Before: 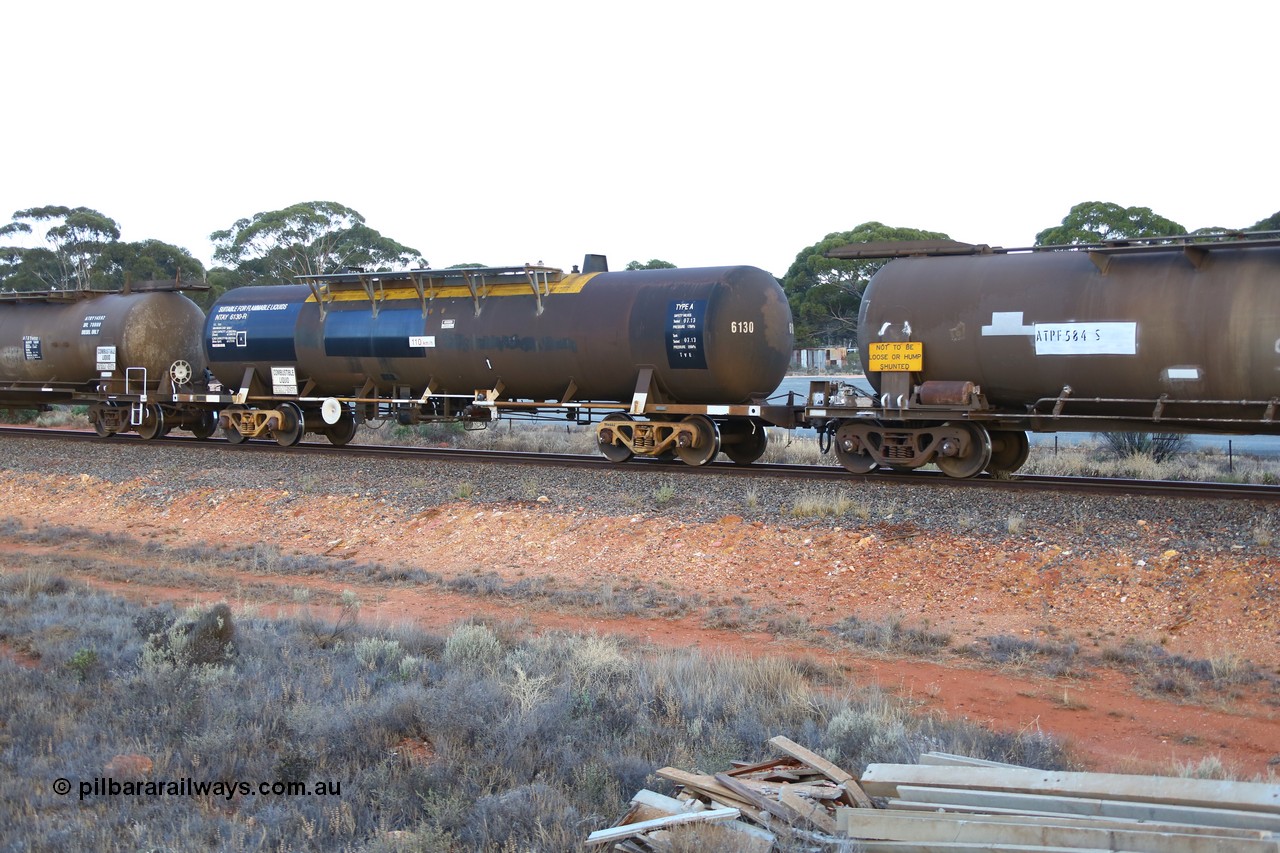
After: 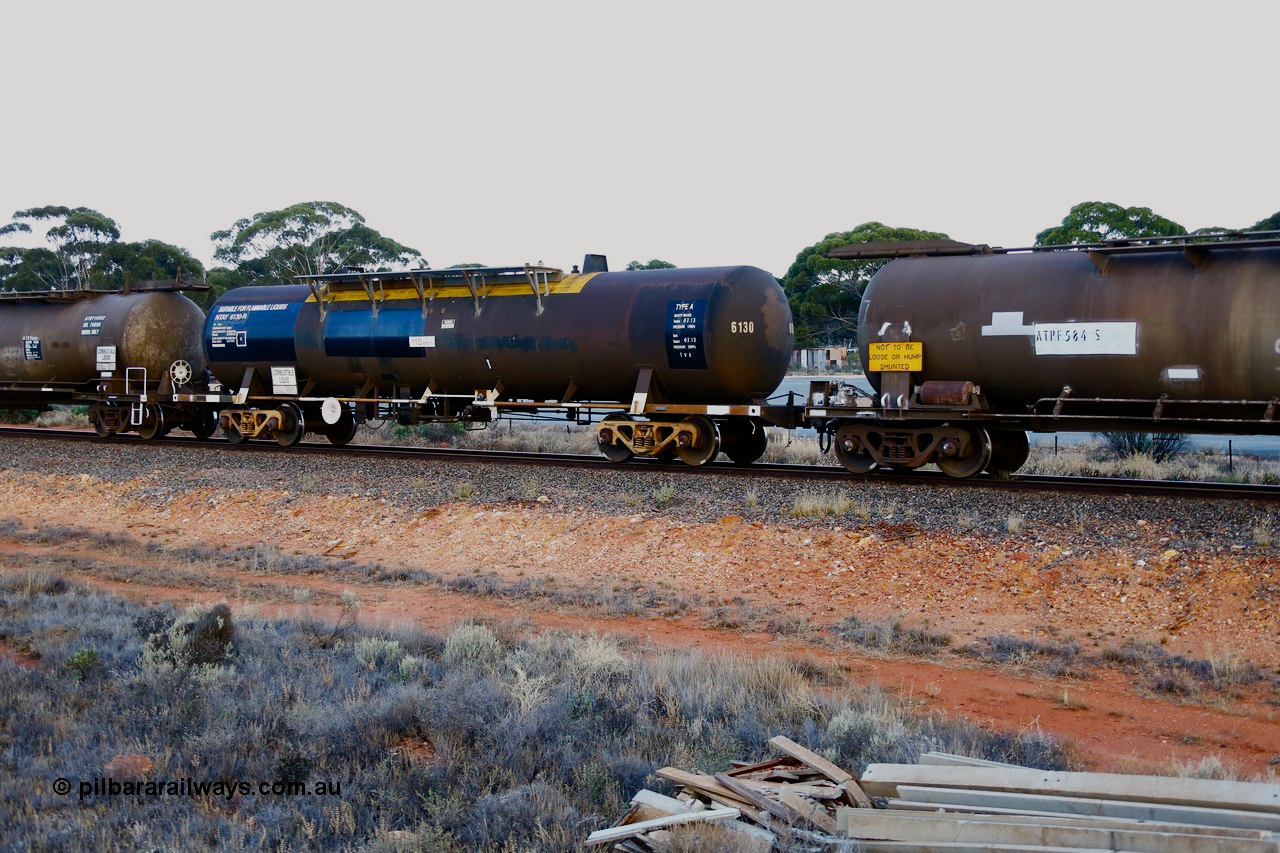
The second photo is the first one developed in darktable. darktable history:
filmic rgb: middle gray luminance 29%, black relative exposure -10.3 EV, white relative exposure 5.5 EV, threshold 6 EV, target black luminance 0%, hardness 3.95, latitude 2.04%, contrast 1.132, highlights saturation mix 5%, shadows ↔ highlights balance 15.11%, preserve chrominance no, color science v3 (2019), use custom middle-gray values true, iterations of high-quality reconstruction 0, enable highlight reconstruction true
color balance rgb: shadows lift › chroma 1%, shadows lift › hue 217.2°, power › hue 310.8°, highlights gain › chroma 1%, highlights gain › hue 54°, global offset › luminance 0.5%, global offset › hue 171.6°, perceptual saturation grading › global saturation 14.09%, perceptual saturation grading › highlights -25%, perceptual saturation grading › shadows 30%, perceptual brilliance grading › highlights 13.42%, perceptual brilliance grading › mid-tones 8.05%, perceptual brilliance grading › shadows -17.45%, global vibrance 25%
